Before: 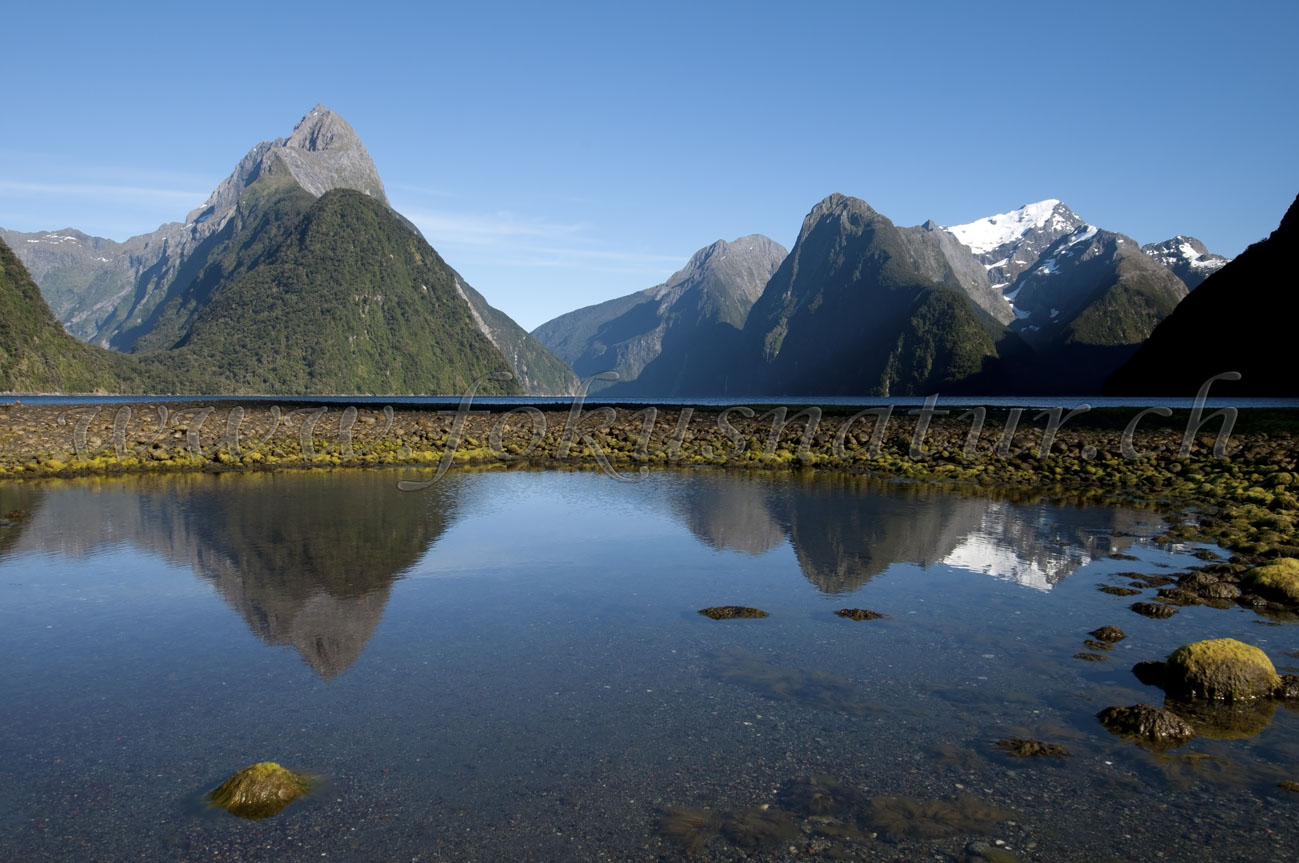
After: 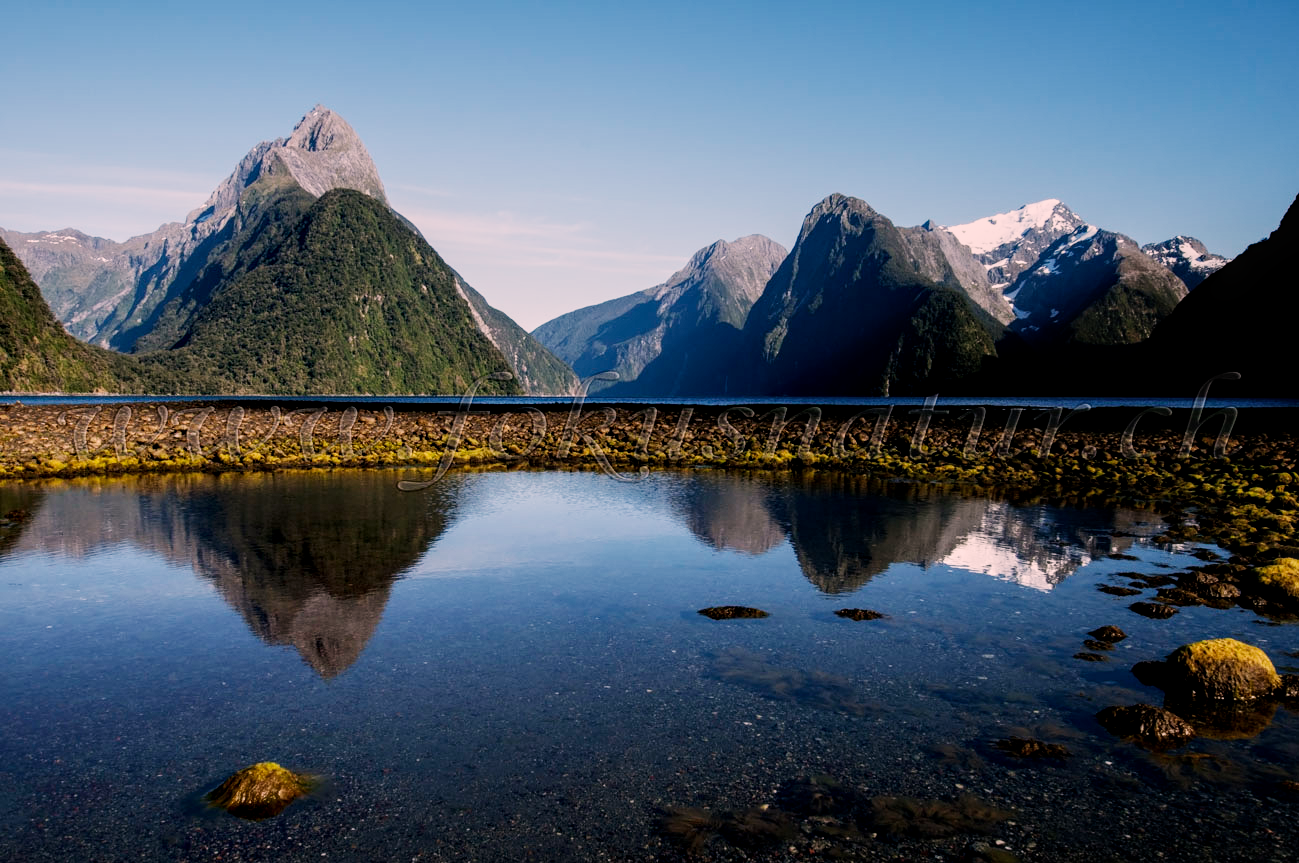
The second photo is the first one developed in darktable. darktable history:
color correction: highlights a* 12.23, highlights b* 5.41
sigmoid: contrast 1.8, skew -0.2, preserve hue 0%, red attenuation 0.1, red rotation 0.035, green attenuation 0.1, green rotation -0.017, blue attenuation 0.15, blue rotation -0.052, base primaries Rec2020
local contrast: detail 130%
